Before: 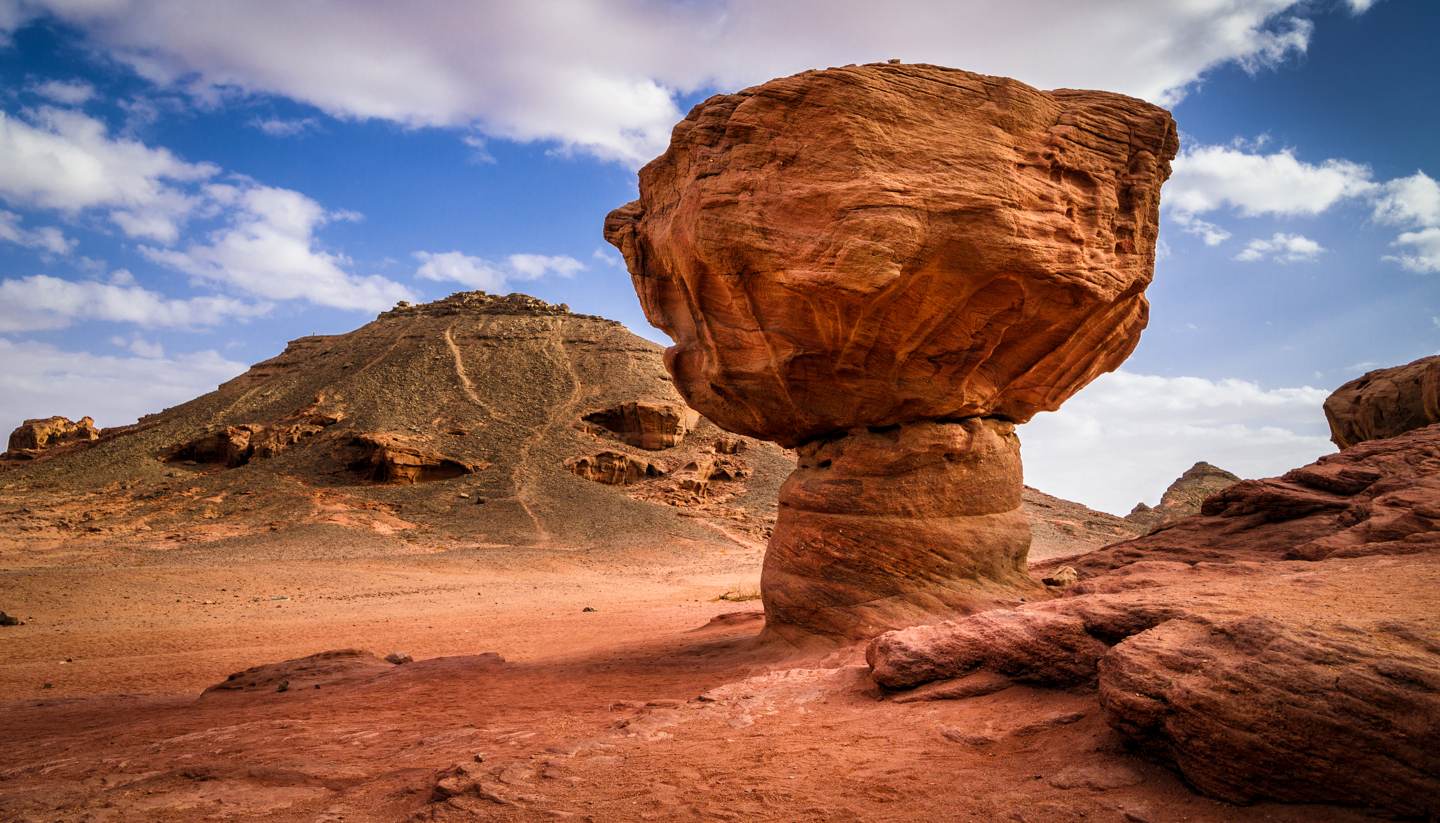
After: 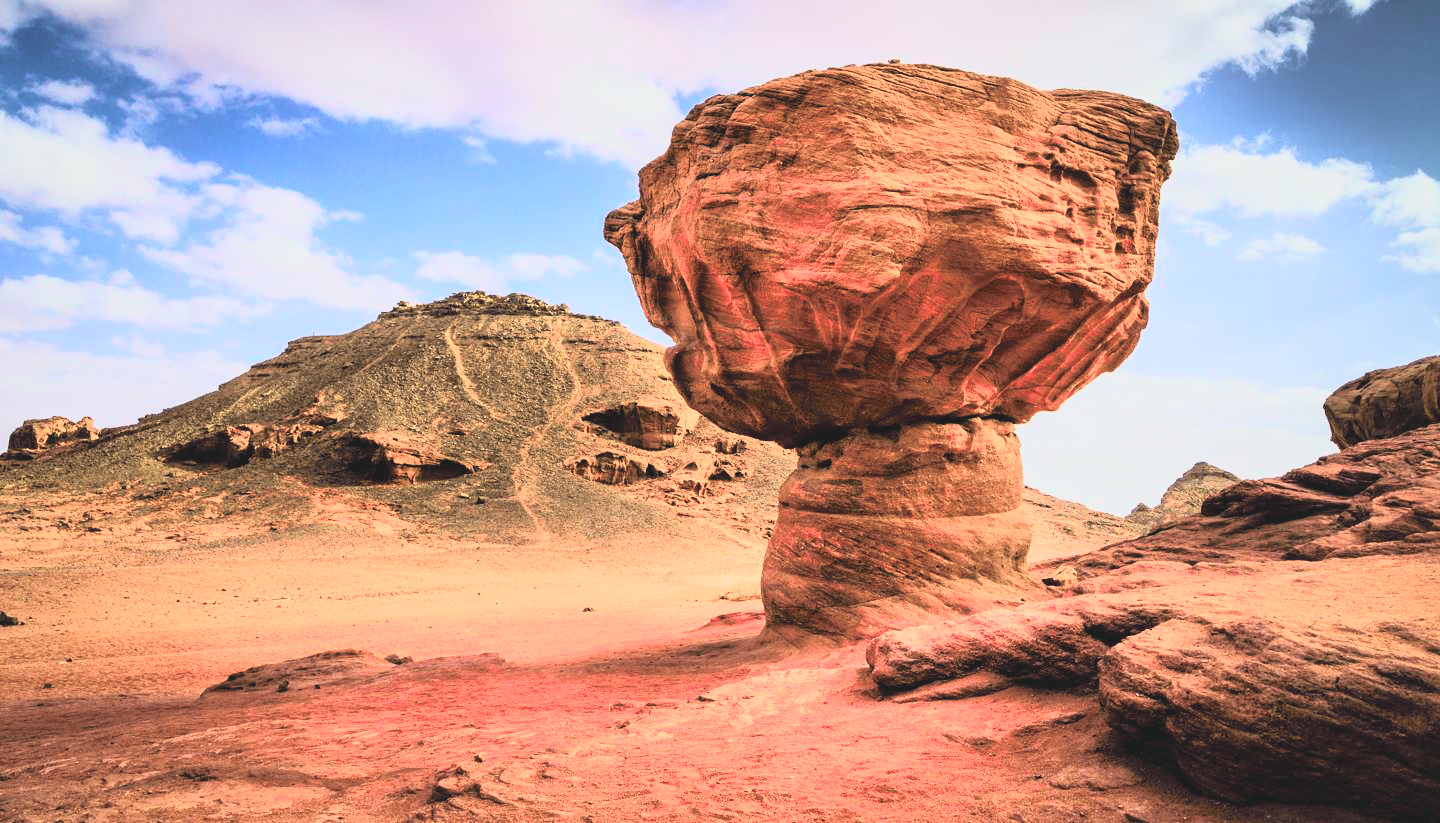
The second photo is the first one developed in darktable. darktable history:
exposure: black level correction -0.023, exposure -0.039 EV, compensate highlight preservation false
base curve: curves: ch0 [(0, 0) (0.028, 0.03) (0.121, 0.232) (0.46, 0.748) (0.859, 0.968) (1, 1)]
tone curve: curves: ch0 [(0, 0.008) (0.081, 0.044) (0.177, 0.123) (0.283, 0.253) (0.416, 0.449) (0.495, 0.524) (0.661, 0.756) (0.796, 0.859) (1, 0.951)]; ch1 [(0, 0) (0.161, 0.092) (0.35, 0.33) (0.392, 0.392) (0.427, 0.426) (0.479, 0.472) (0.505, 0.5) (0.521, 0.524) (0.567, 0.556) (0.583, 0.588) (0.625, 0.627) (0.678, 0.733) (1, 1)]; ch2 [(0, 0) (0.346, 0.362) (0.404, 0.427) (0.502, 0.499) (0.531, 0.523) (0.544, 0.561) (0.58, 0.59) (0.629, 0.642) (0.717, 0.678) (1, 1)], color space Lab, independent channels, preserve colors none
